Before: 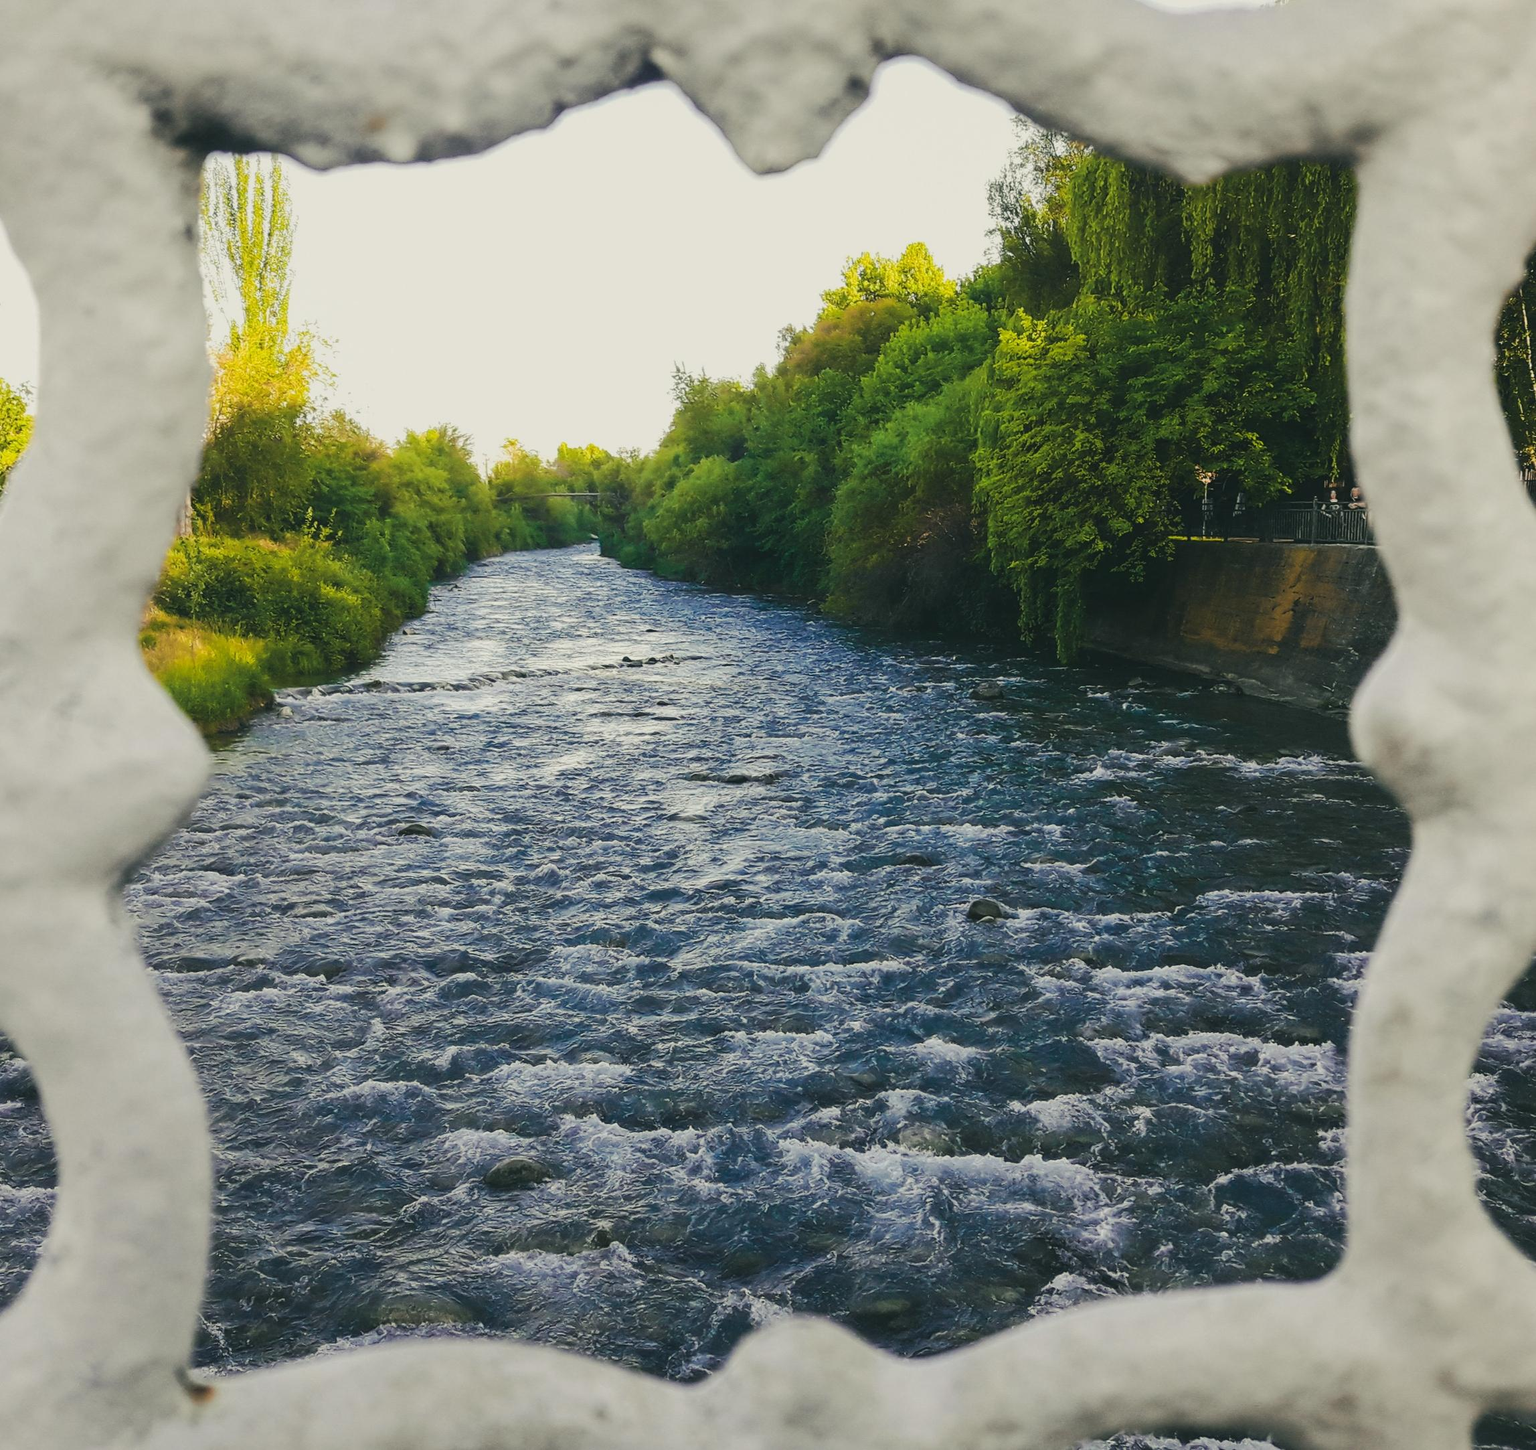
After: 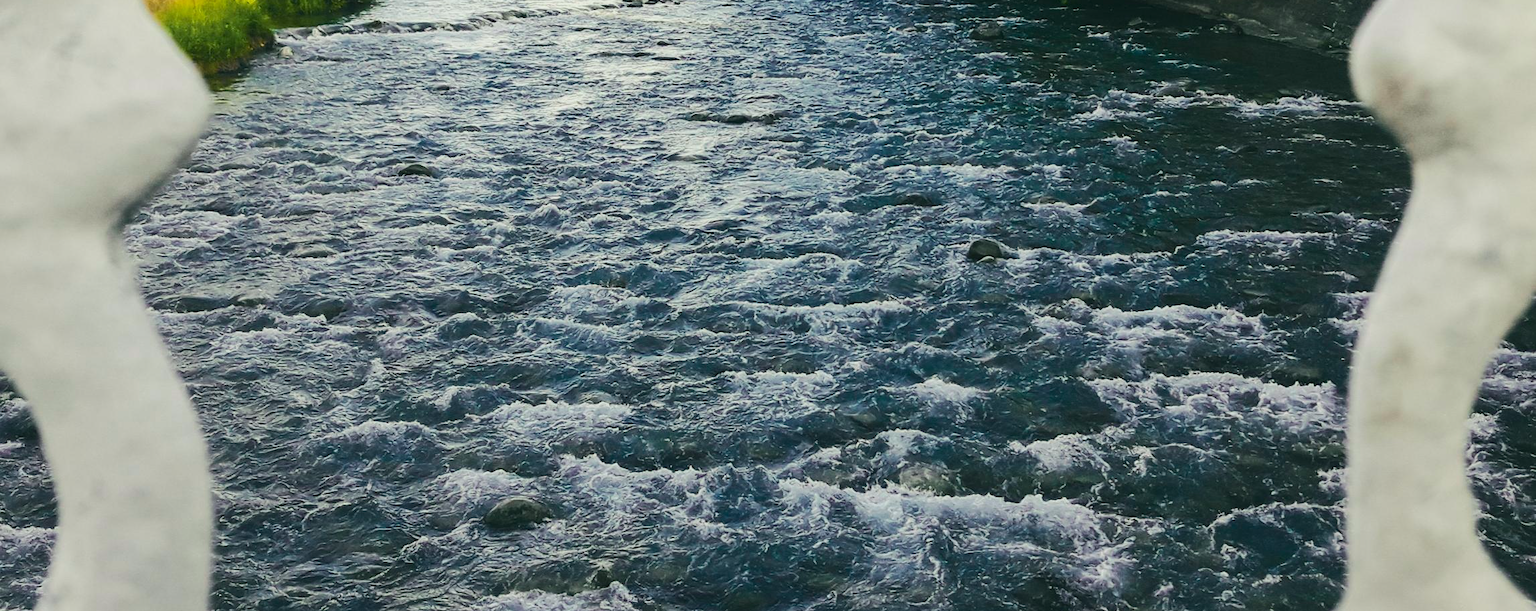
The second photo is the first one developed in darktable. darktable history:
crop: top 45.538%, bottom 12.227%
tone curve: curves: ch0 [(0, 0.01) (0.037, 0.032) (0.131, 0.108) (0.275, 0.258) (0.483, 0.512) (0.61, 0.661) (0.696, 0.742) (0.792, 0.834) (0.911, 0.936) (0.997, 0.995)]; ch1 [(0, 0) (0.308, 0.29) (0.425, 0.411) (0.503, 0.502) (0.529, 0.543) (0.683, 0.706) (0.746, 0.77) (1, 1)]; ch2 [(0, 0) (0.225, 0.214) (0.334, 0.339) (0.401, 0.415) (0.485, 0.487) (0.502, 0.502) (0.525, 0.523) (0.545, 0.552) (0.587, 0.61) (0.636, 0.654) (0.711, 0.729) (0.845, 0.855) (0.998, 0.977)], color space Lab, independent channels, preserve colors none
